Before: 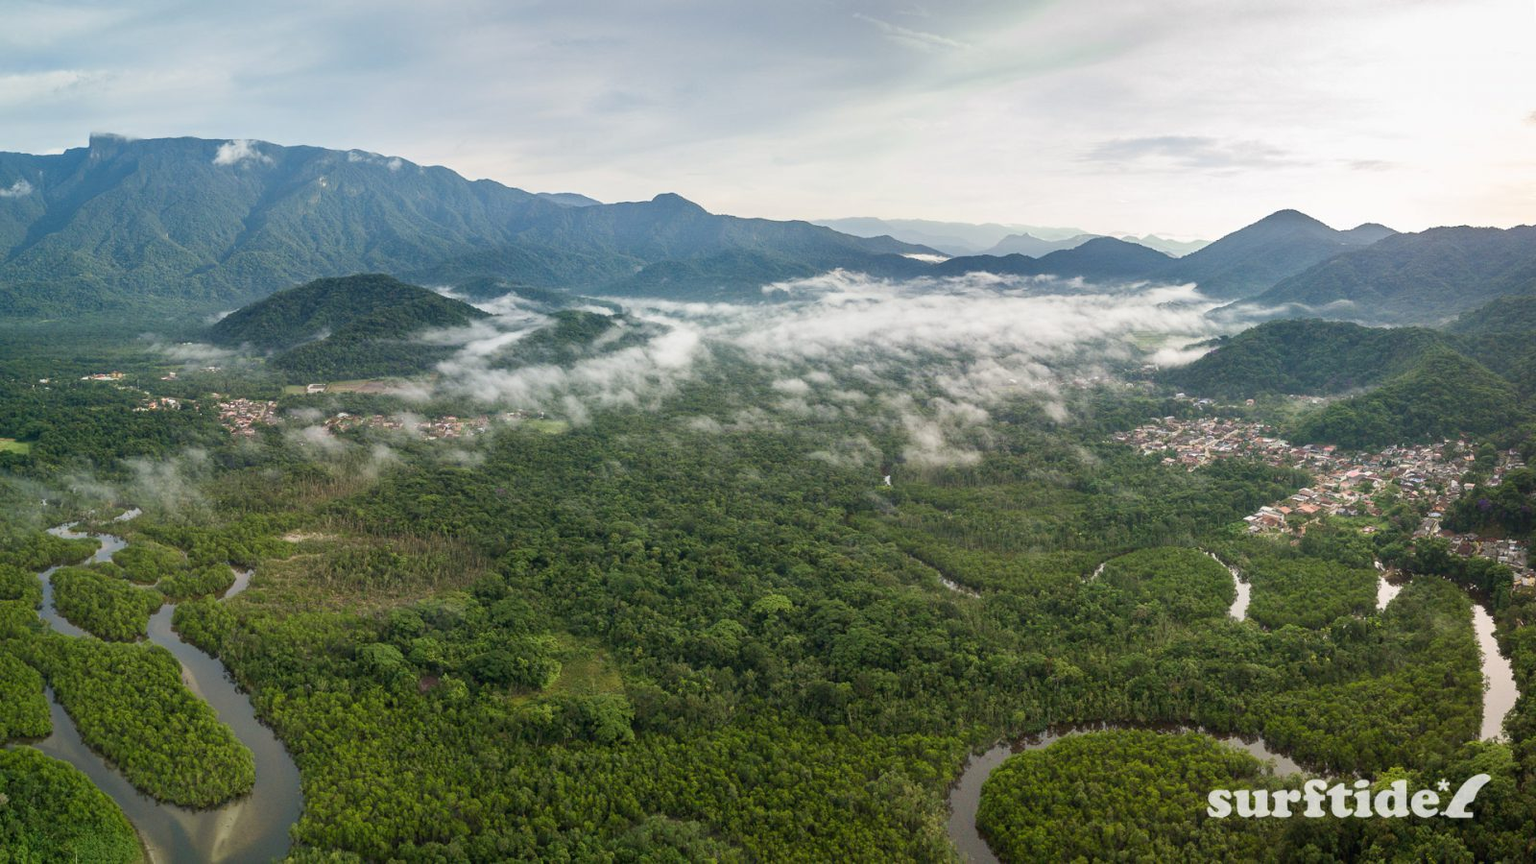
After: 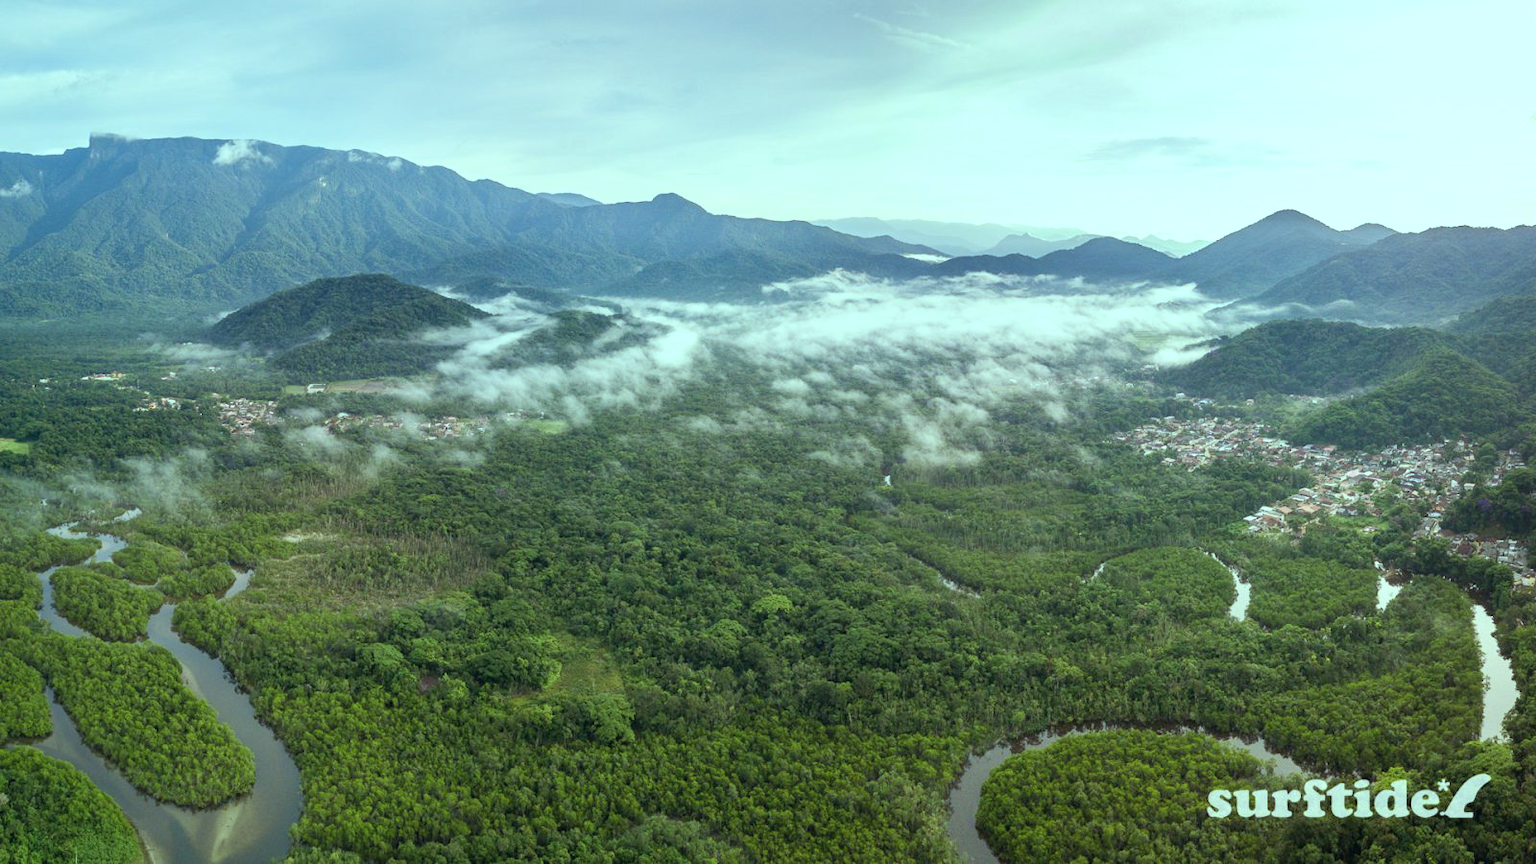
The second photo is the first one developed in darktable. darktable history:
color balance: mode lift, gamma, gain (sRGB), lift [0.997, 0.979, 1.021, 1.011], gamma [1, 1.084, 0.916, 0.998], gain [1, 0.87, 1.13, 1.101], contrast 4.55%, contrast fulcrum 38.24%, output saturation 104.09%
contrast brightness saturation: contrast 0.05, brightness 0.06, saturation 0.01
